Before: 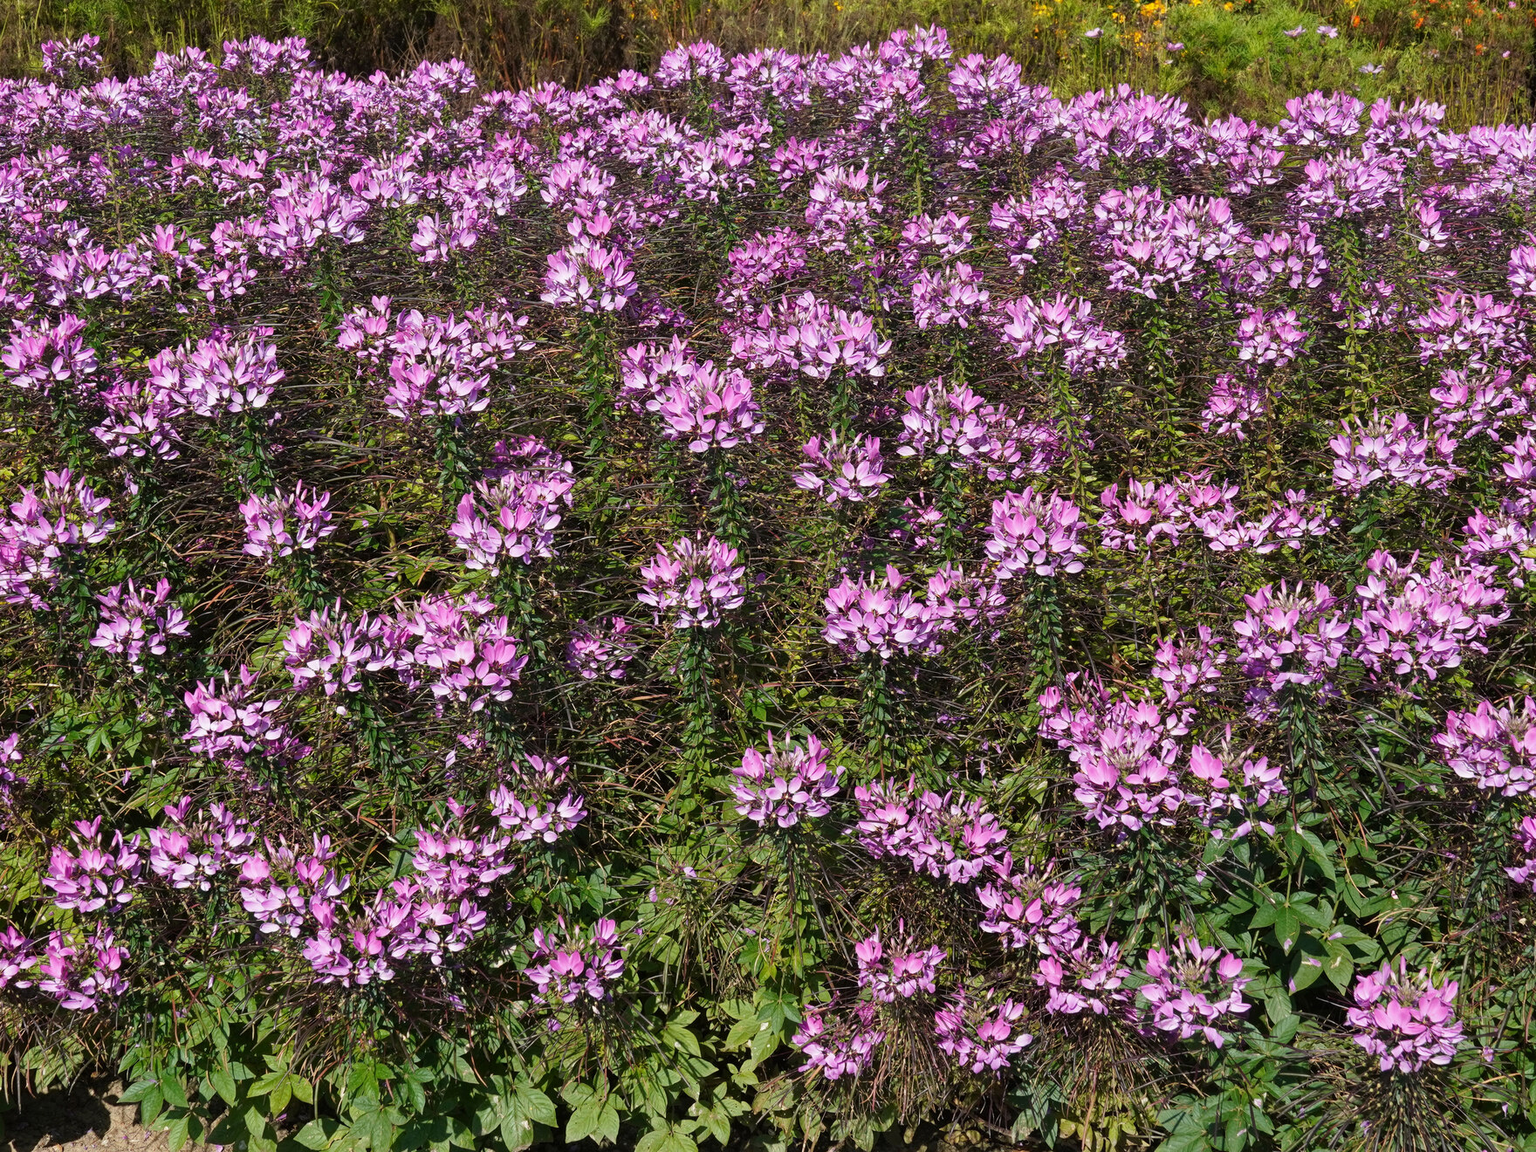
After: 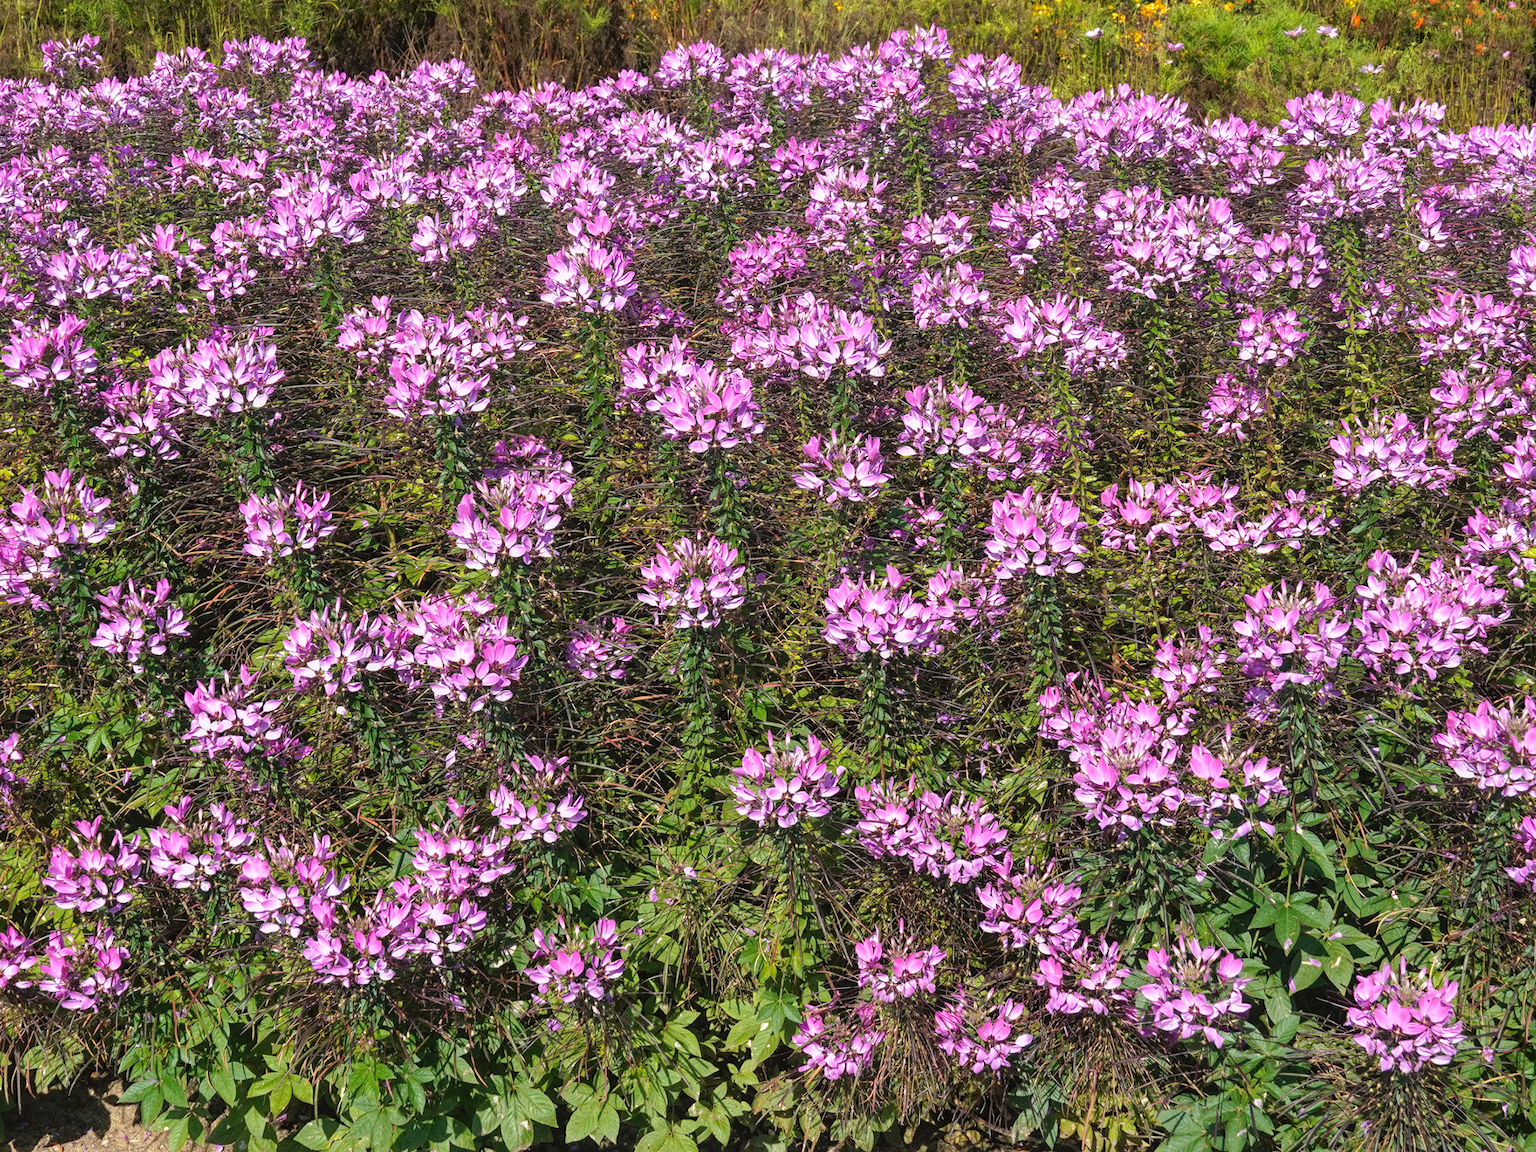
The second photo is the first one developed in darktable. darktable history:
tone equalizer: -8 EV -0.386 EV, -7 EV -0.387 EV, -6 EV -0.303 EV, -5 EV -0.243 EV, -3 EV 0.255 EV, -2 EV 0.358 EV, -1 EV 0.407 EV, +0 EV 0.392 EV
exposure: exposure 0.123 EV, compensate highlight preservation false
local contrast: detail 110%
shadows and highlights: on, module defaults
